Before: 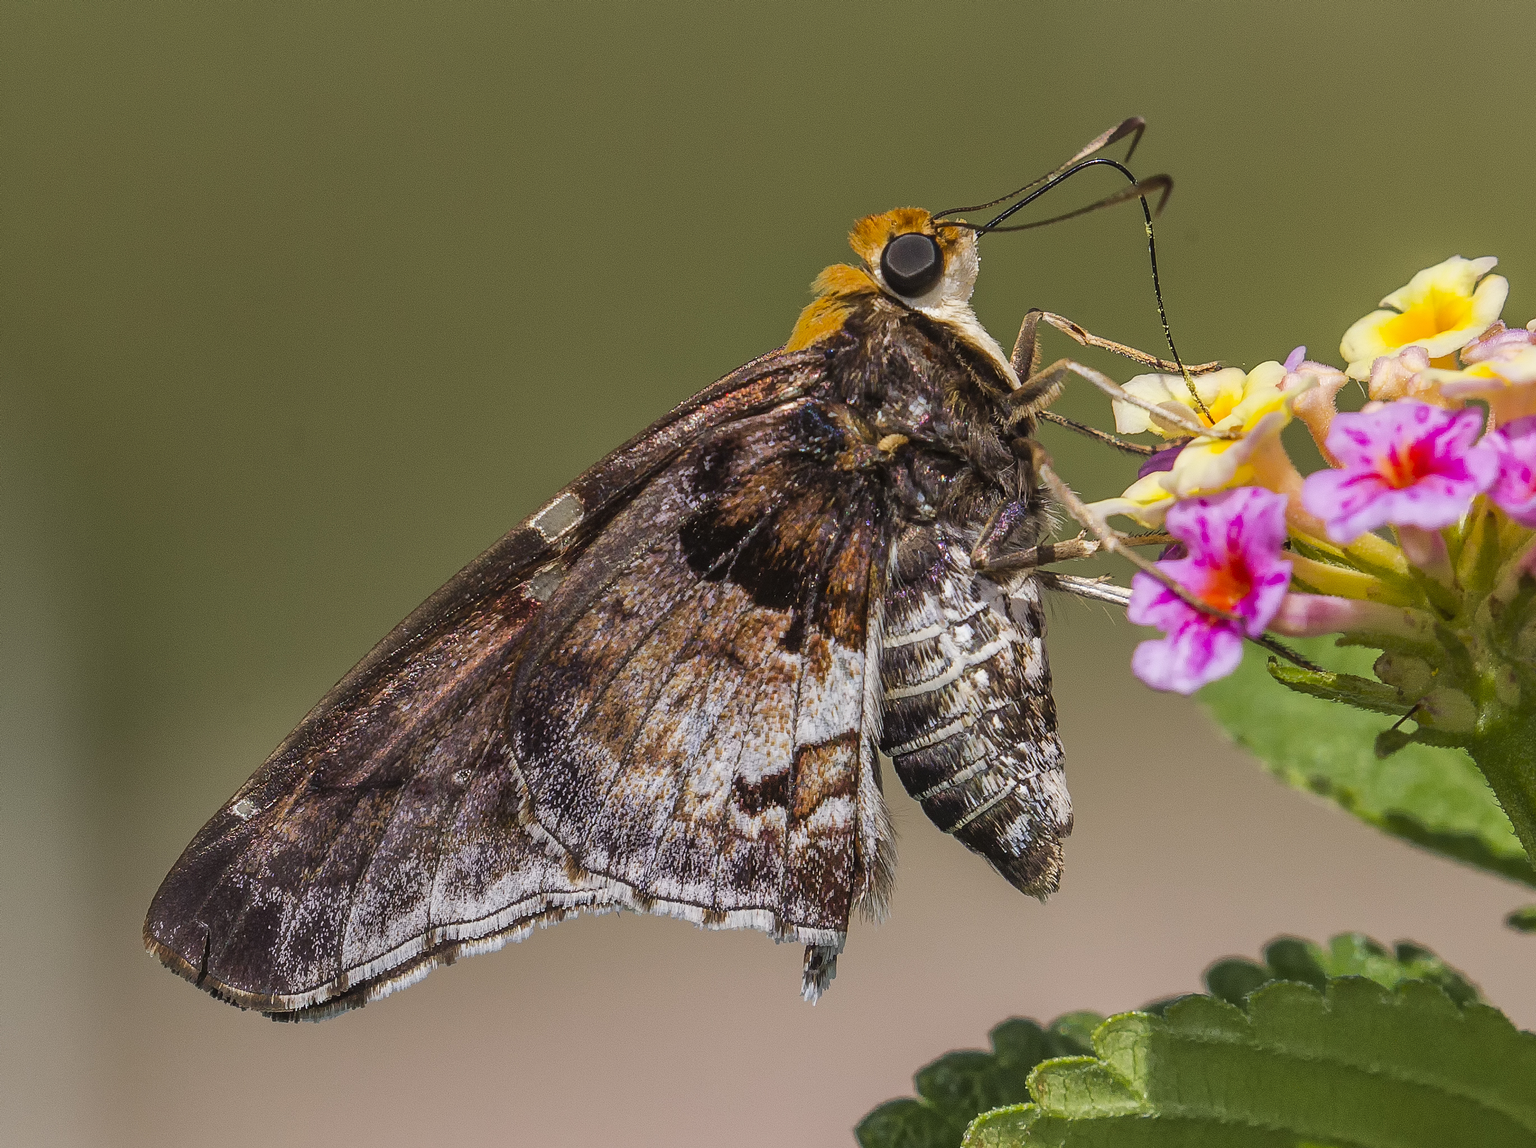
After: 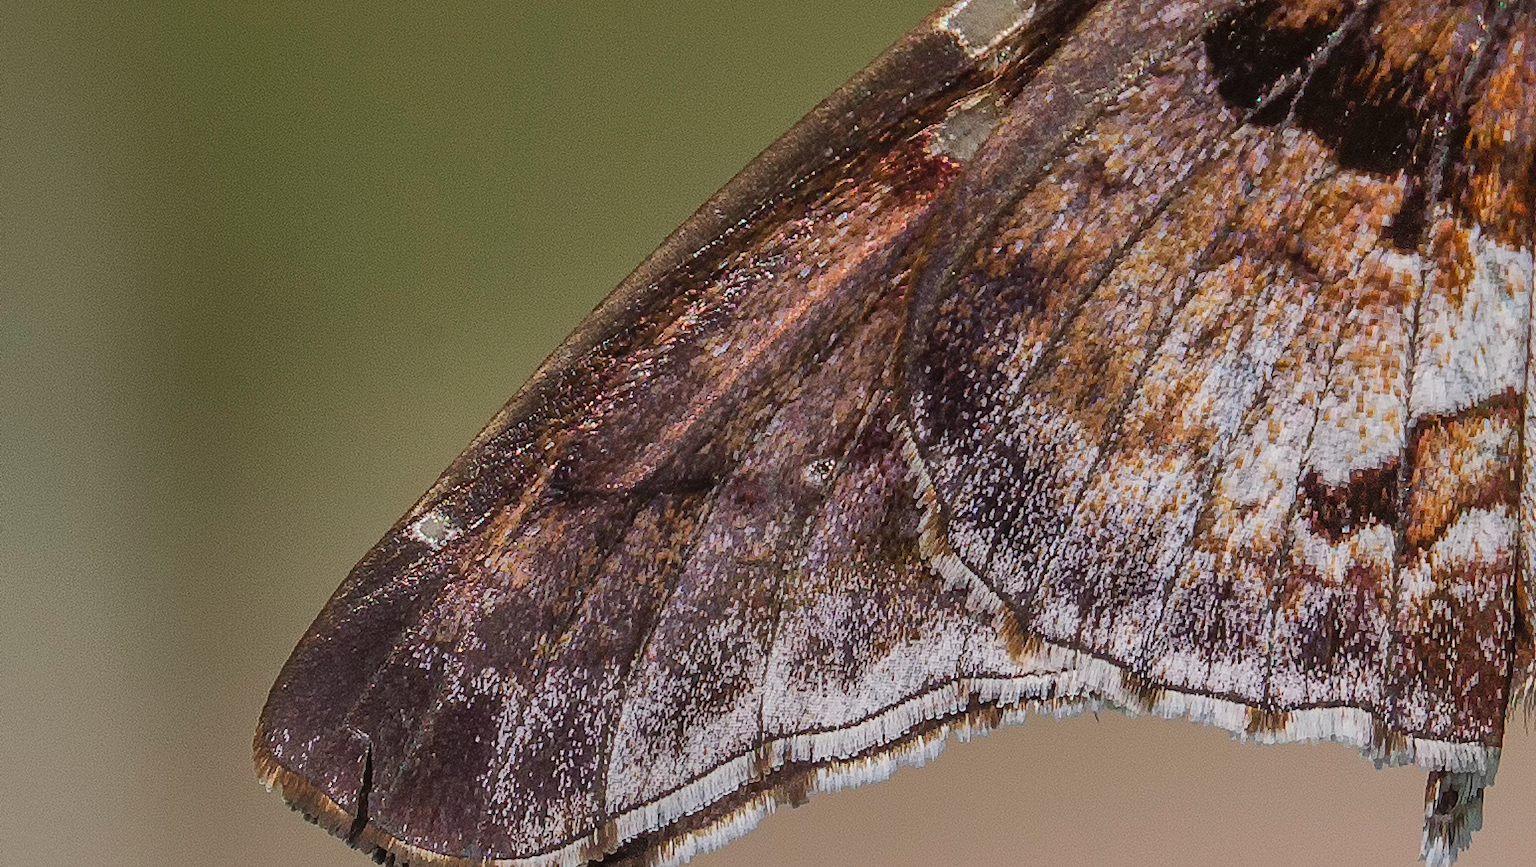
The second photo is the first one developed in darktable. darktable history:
shadows and highlights: on, module defaults
crop: top 44.483%, right 43.593%, bottom 12.892%
